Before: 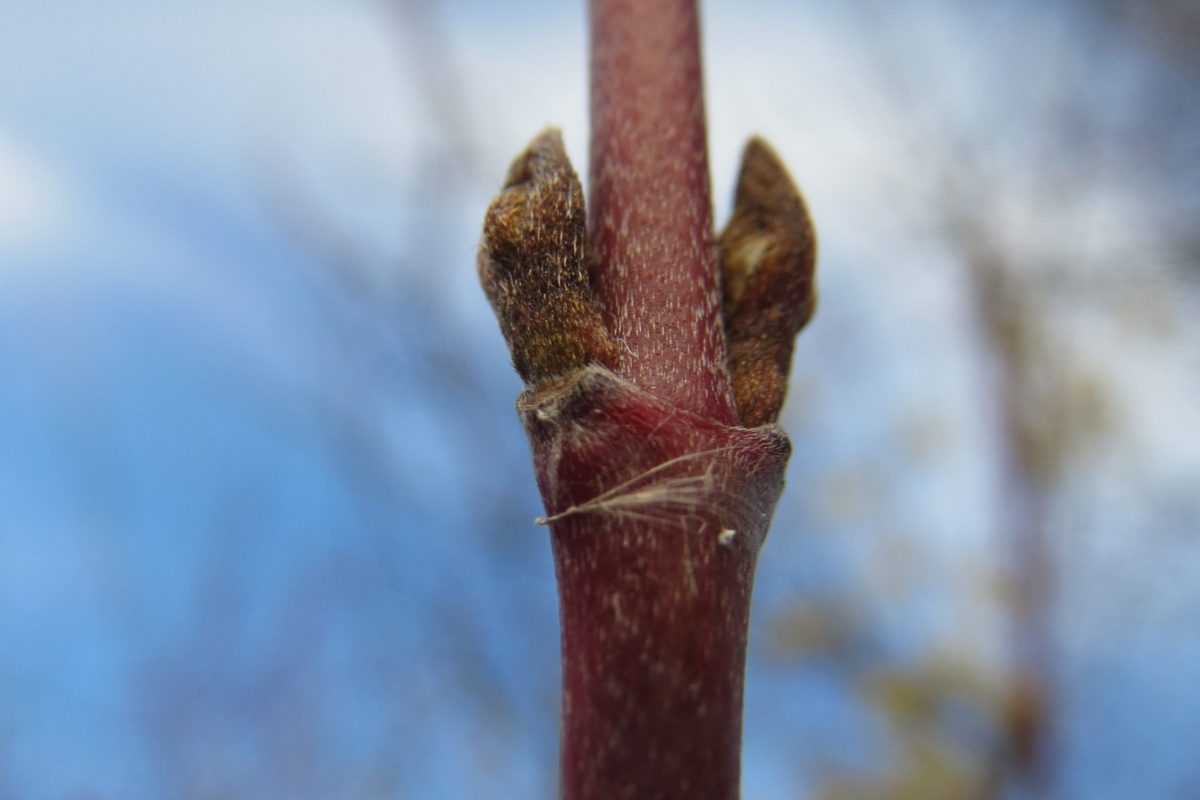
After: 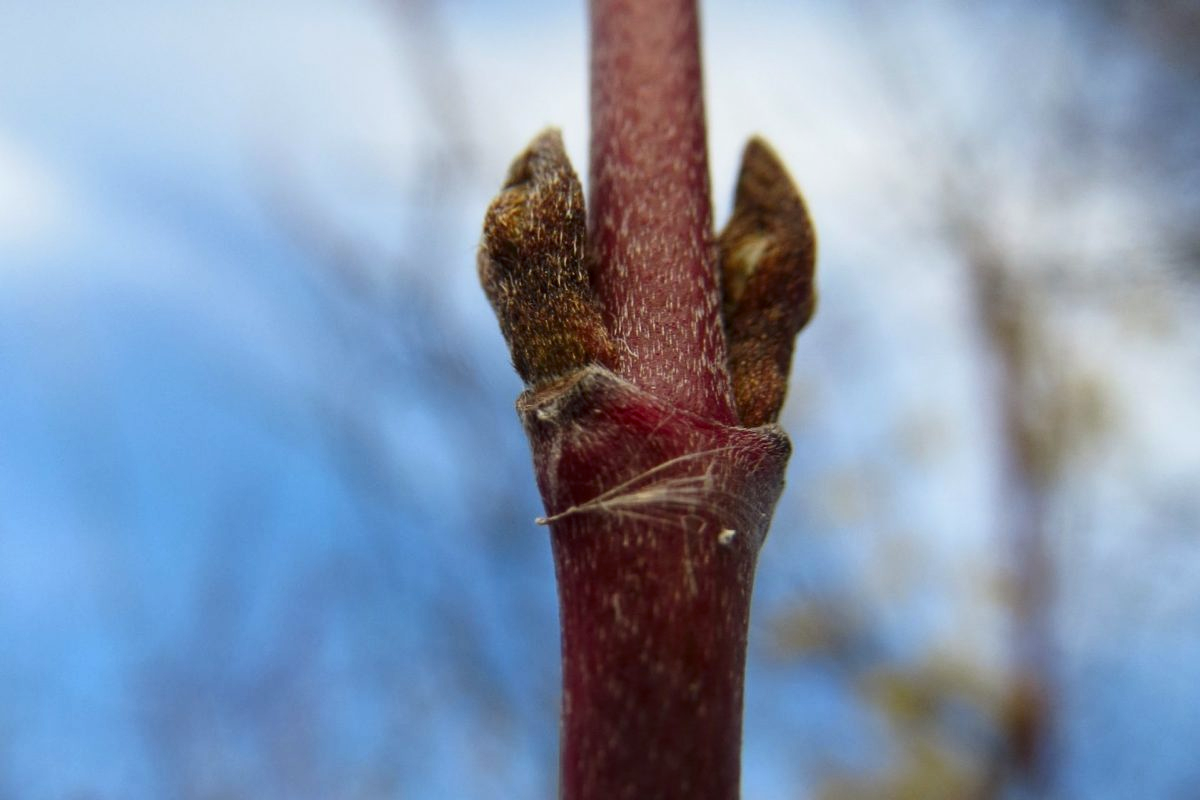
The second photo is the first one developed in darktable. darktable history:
local contrast: highlights 100%, shadows 100%, detail 120%, midtone range 0.2
contrast brightness saturation: contrast 0.15, brightness -0.01, saturation 0.1
